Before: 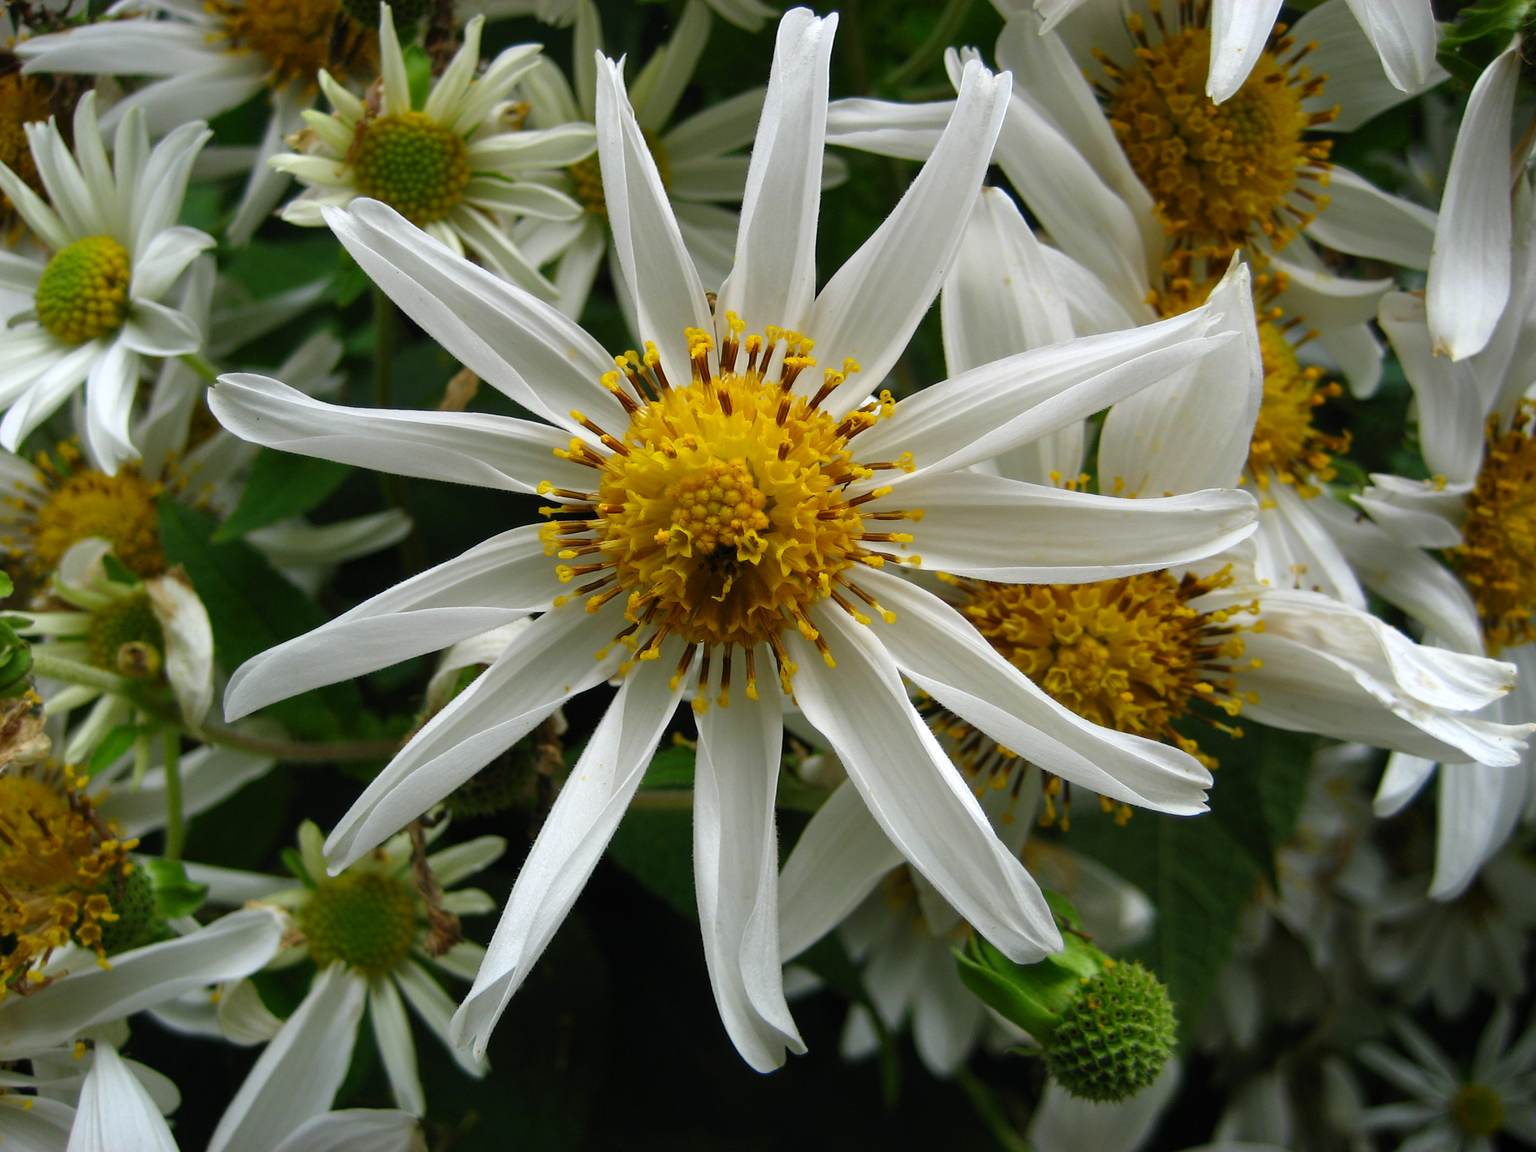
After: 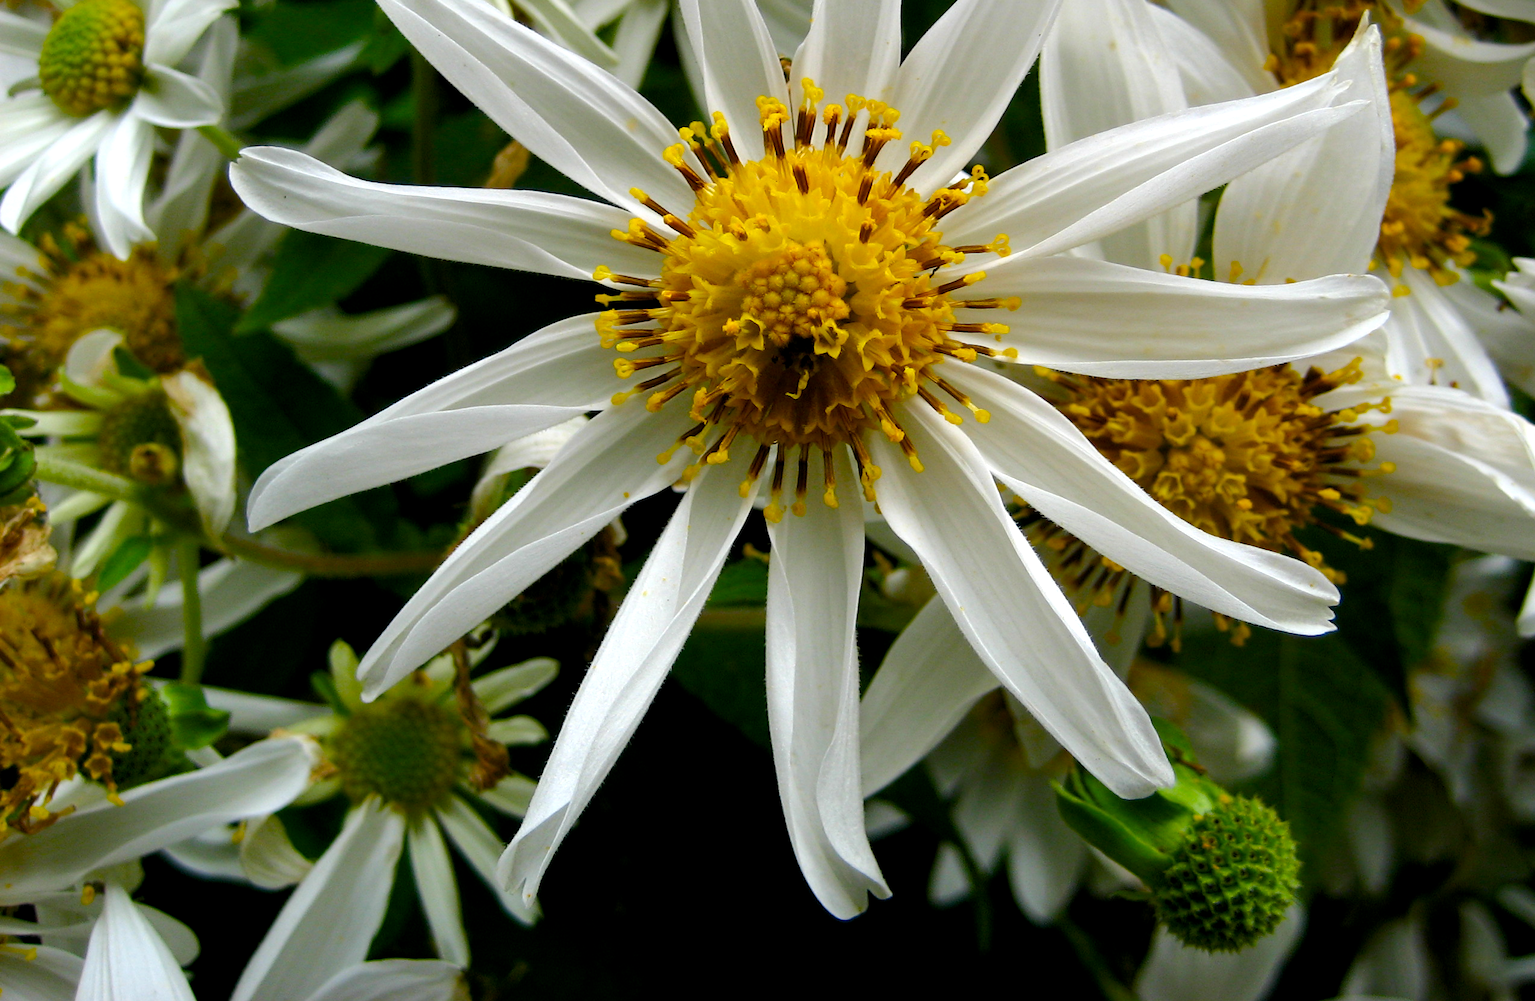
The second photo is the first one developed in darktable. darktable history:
crop: top 20.916%, right 9.437%, bottom 0.316%
color balance rgb: global offset › luminance -0.51%, perceptual saturation grading › global saturation 27.53%, perceptual saturation grading › highlights -25%, perceptual saturation grading › shadows 25%, perceptual brilliance grading › highlights 6.62%, perceptual brilliance grading › mid-tones 17.07%, perceptual brilliance grading › shadows -5.23%
